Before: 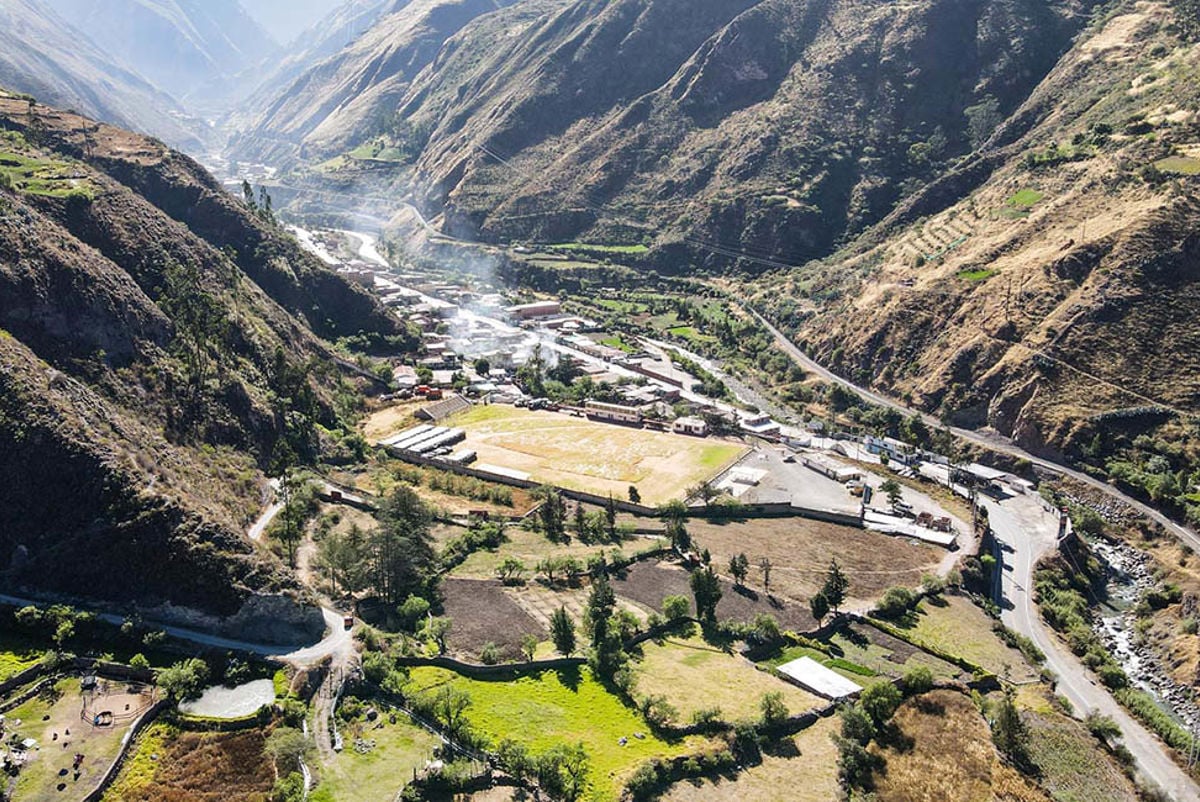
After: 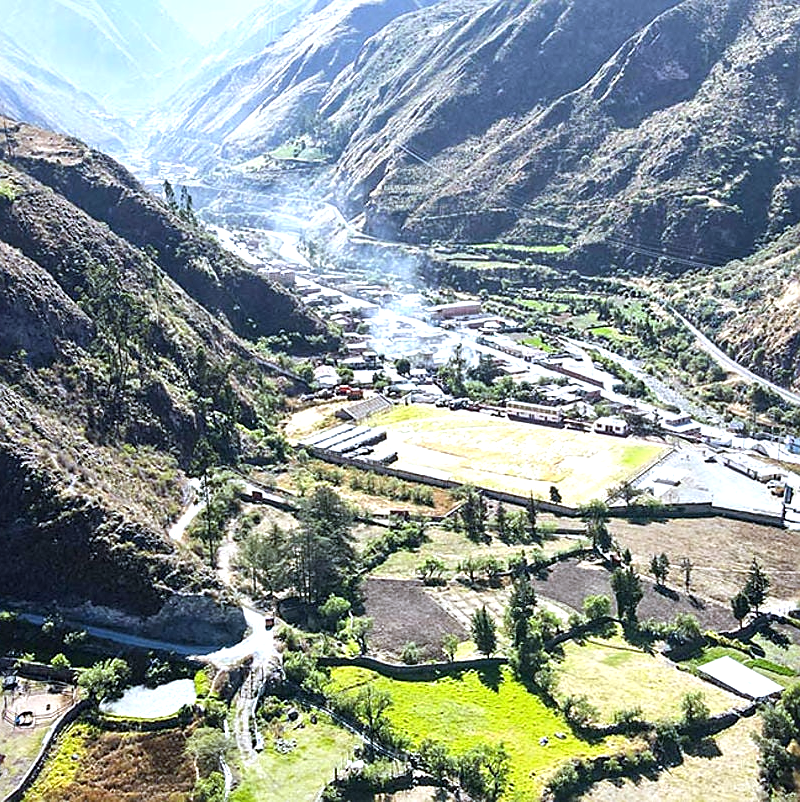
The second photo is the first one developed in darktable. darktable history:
crop and rotate: left 6.617%, right 26.717%
sharpen: on, module defaults
exposure: black level correction 0, exposure 0.7 EV, compensate exposure bias true, compensate highlight preservation false
white balance: red 0.924, blue 1.095
